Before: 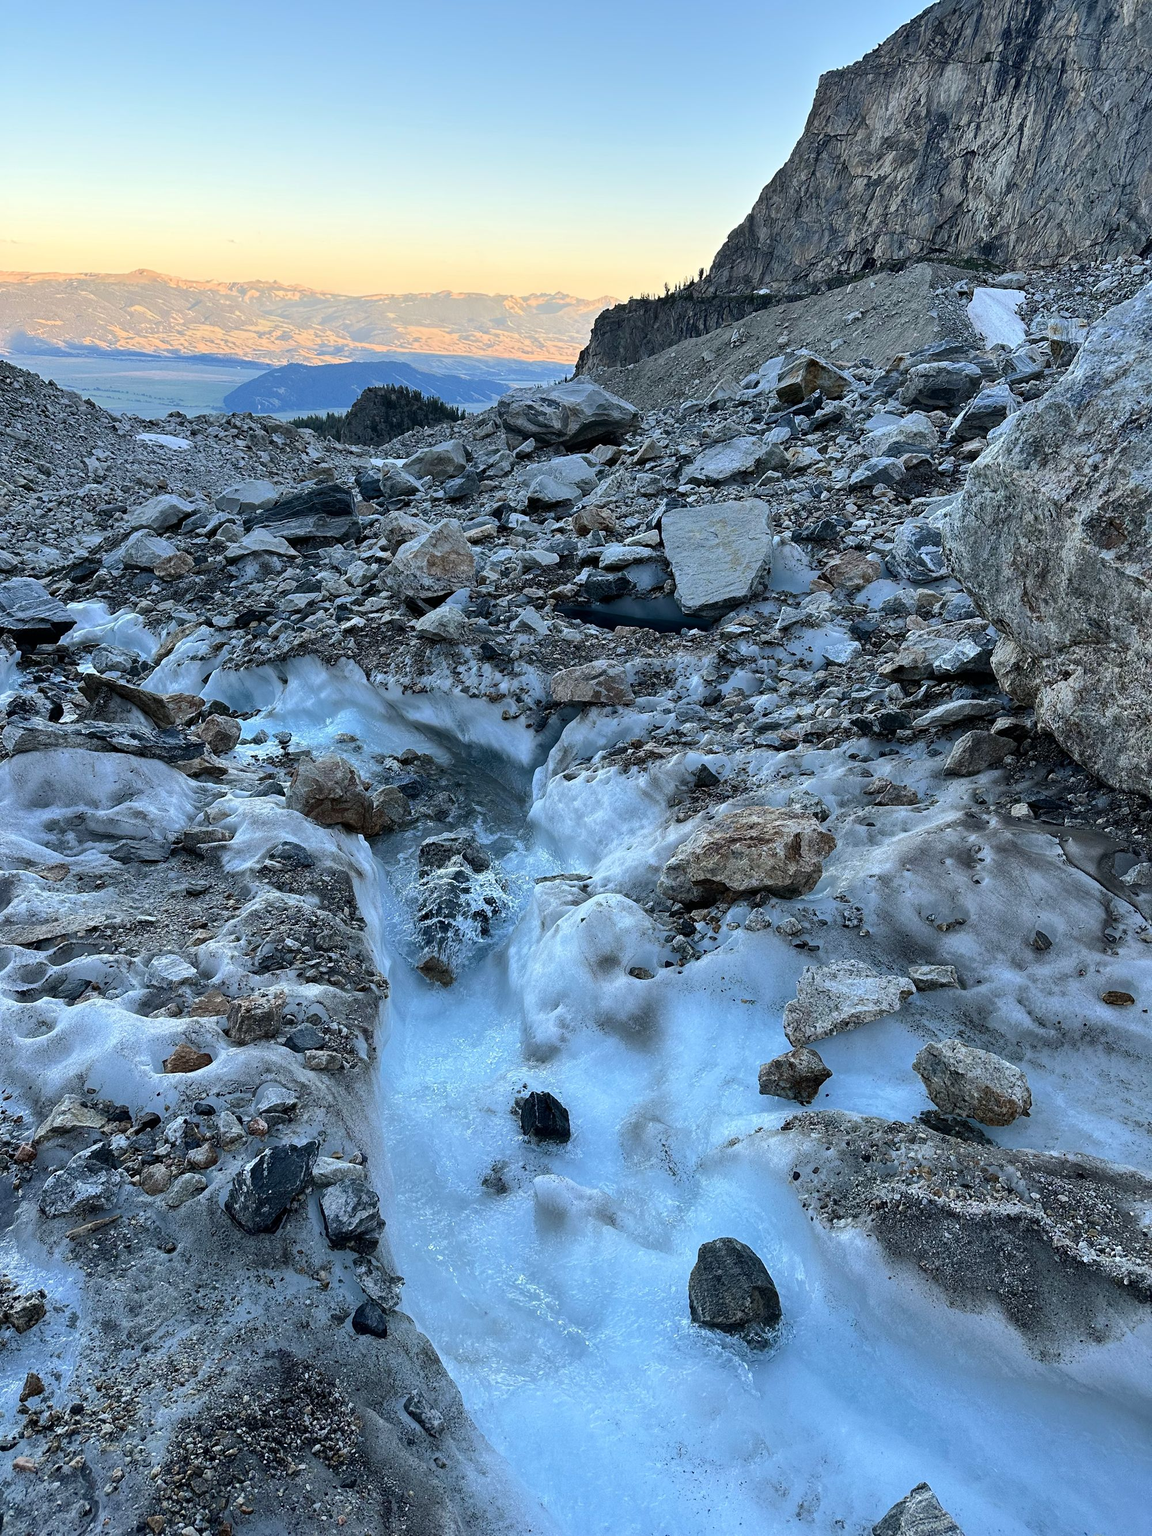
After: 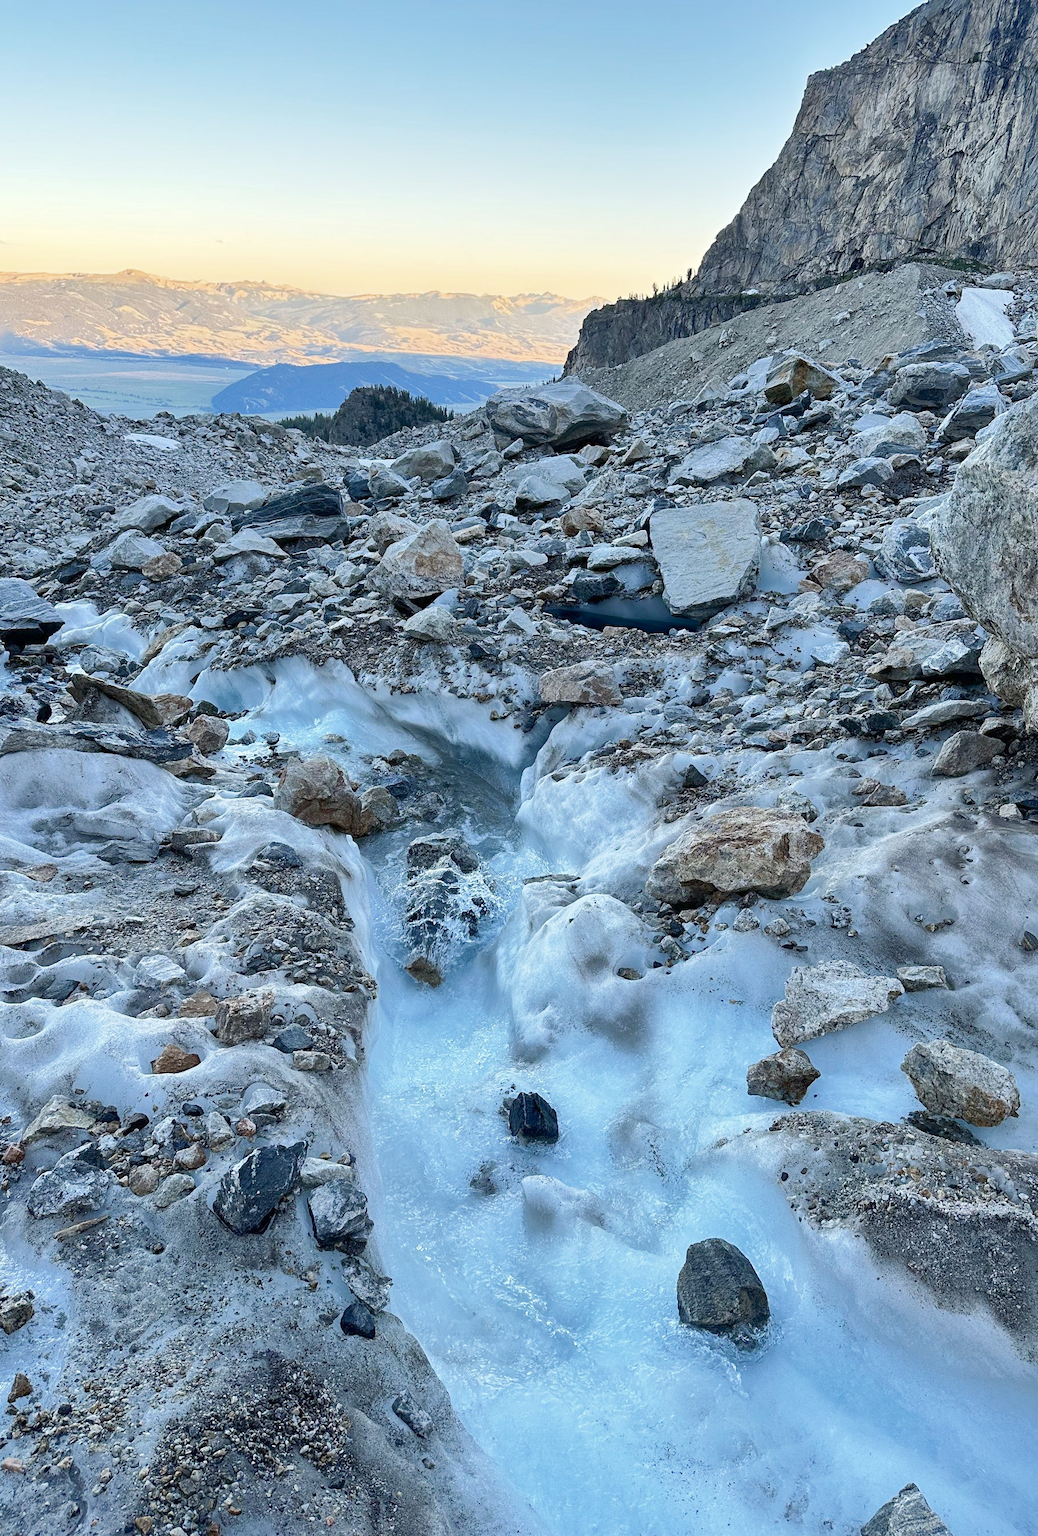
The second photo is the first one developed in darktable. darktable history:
shadows and highlights: on, module defaults
crop and rotate: left 1.088%, right 8.807%
base curve: curves: ch0 [(0, 0) (0.204, 0.334) (0.55, 0.733) (1, 1)], preserve colors none
